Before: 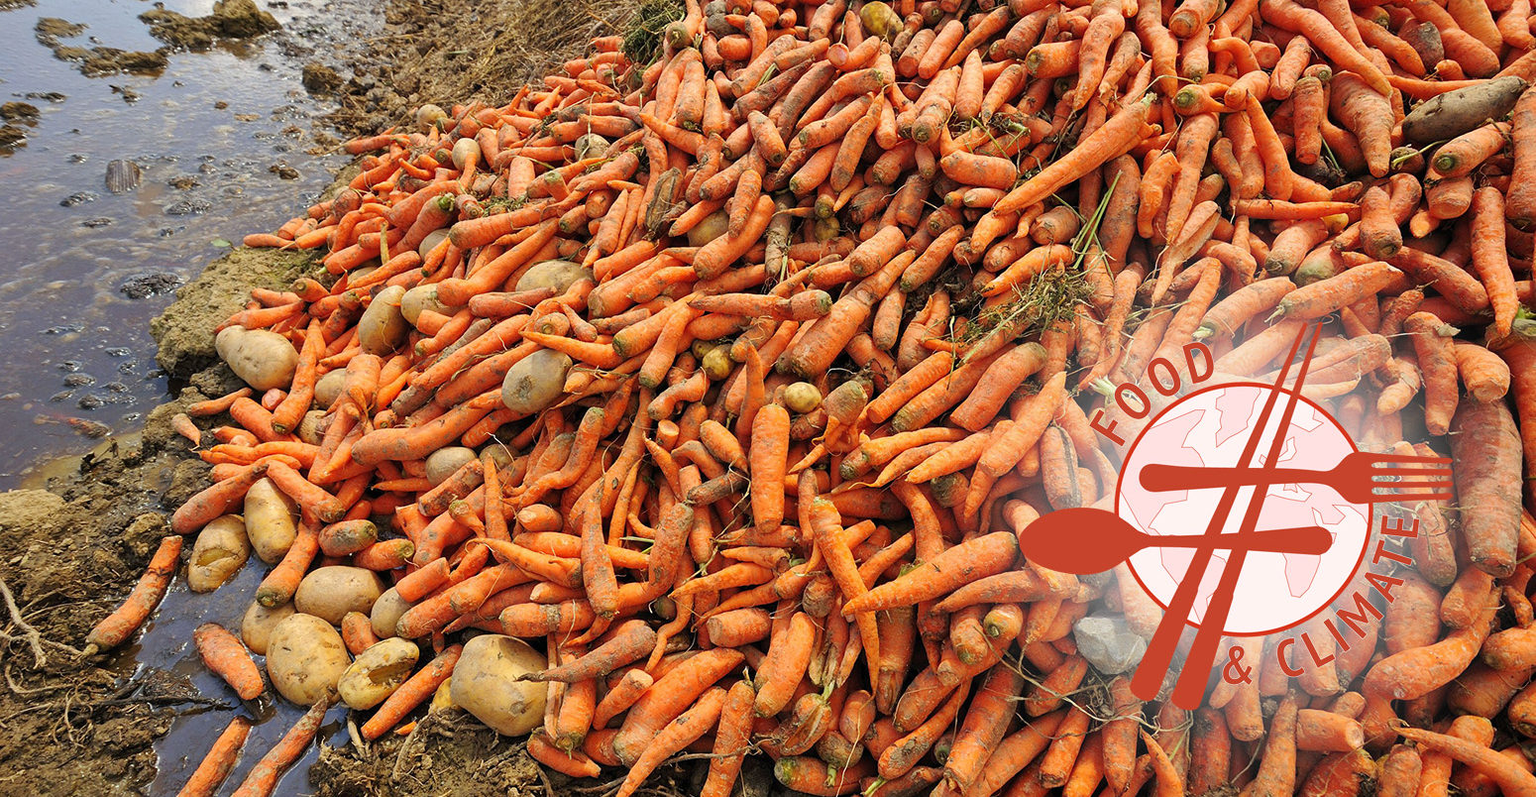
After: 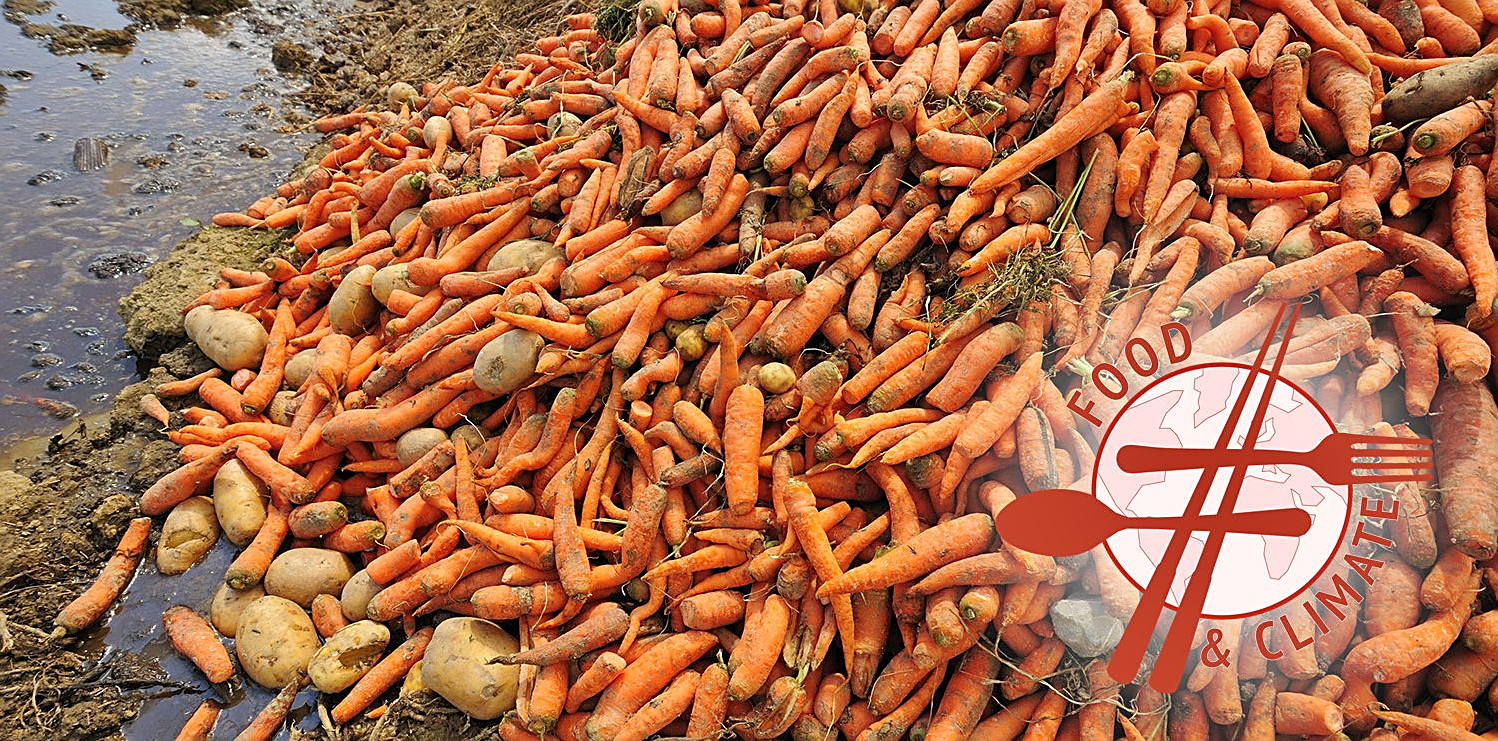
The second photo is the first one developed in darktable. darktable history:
sharpen: on, module defaults
exposure: compensate highlight preservation false
shadows and highlights: white point adjustment 0.923, soften with gaussian
crop: left 2.176%, top 2.898%, right 1.122%, bottom 4.848%
